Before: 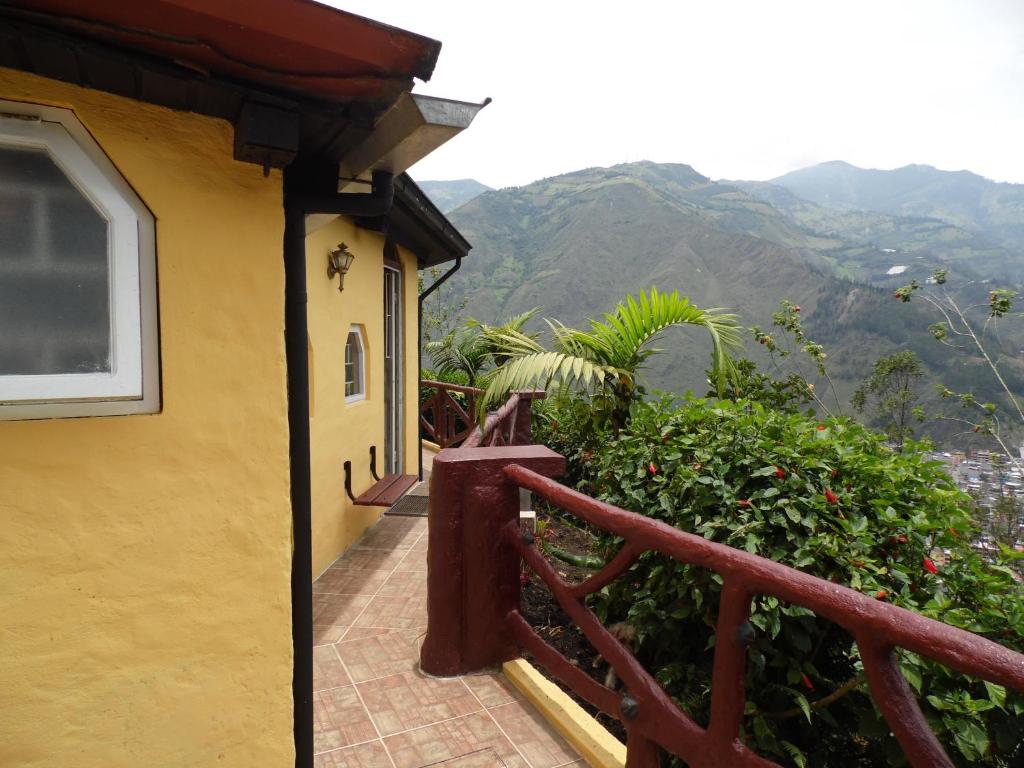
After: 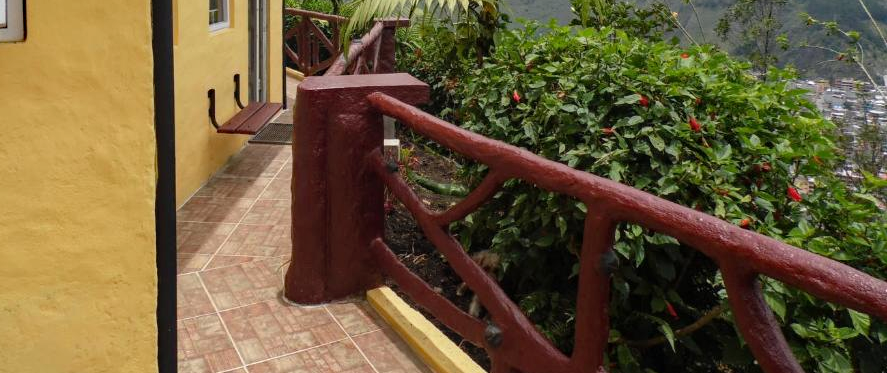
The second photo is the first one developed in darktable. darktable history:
haze removal: compatibility mode true, adaptive false
crop and rotate: left 13.282%, top 48.5%, bottom 2.839%
local contrast: detail 110%
